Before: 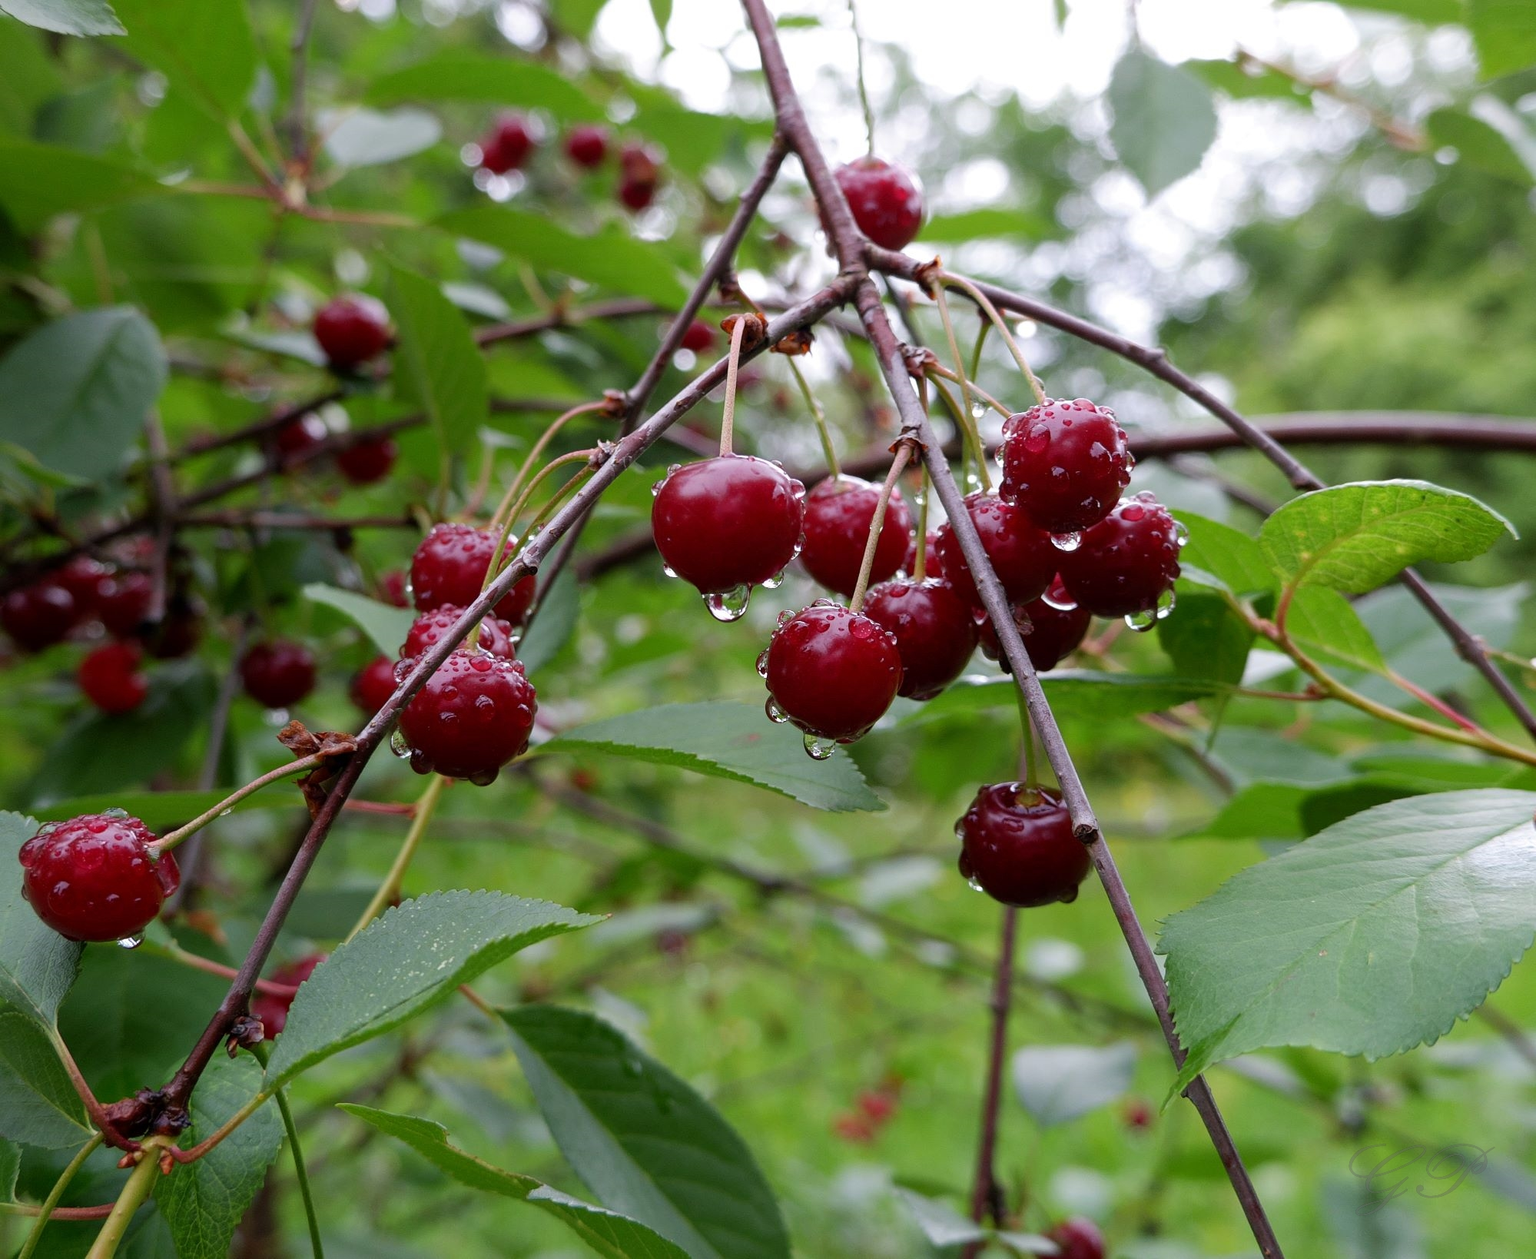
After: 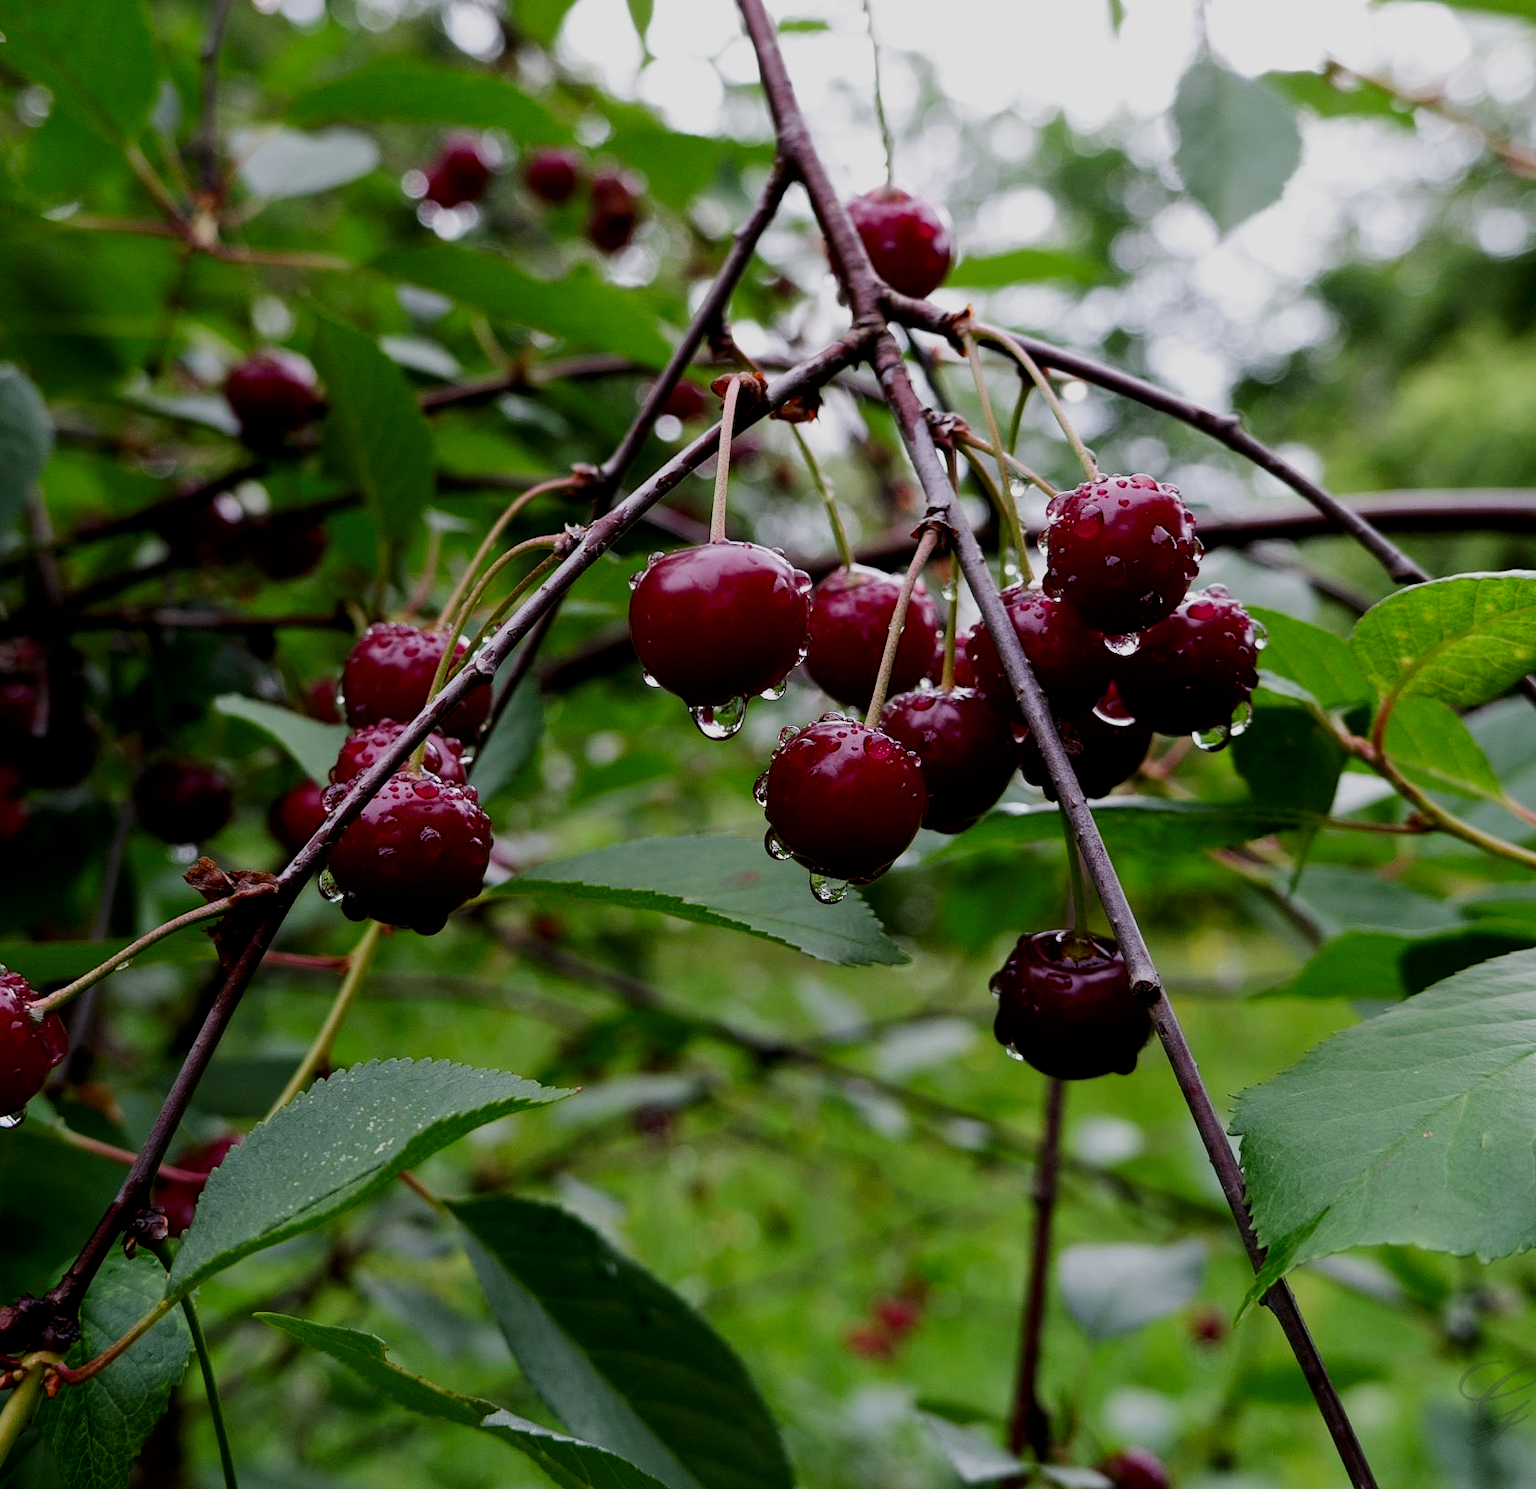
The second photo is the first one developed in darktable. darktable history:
filmic rgb: black relative exposure -5 EV, hardness 2.88, contrast 1.4, highlights saturation mix -30%
contrast brightness saturation: brightness -0.2, saturation 0.08
crop: left 8.026%, right 7.374%
exposure: compensate highlight preservation false
